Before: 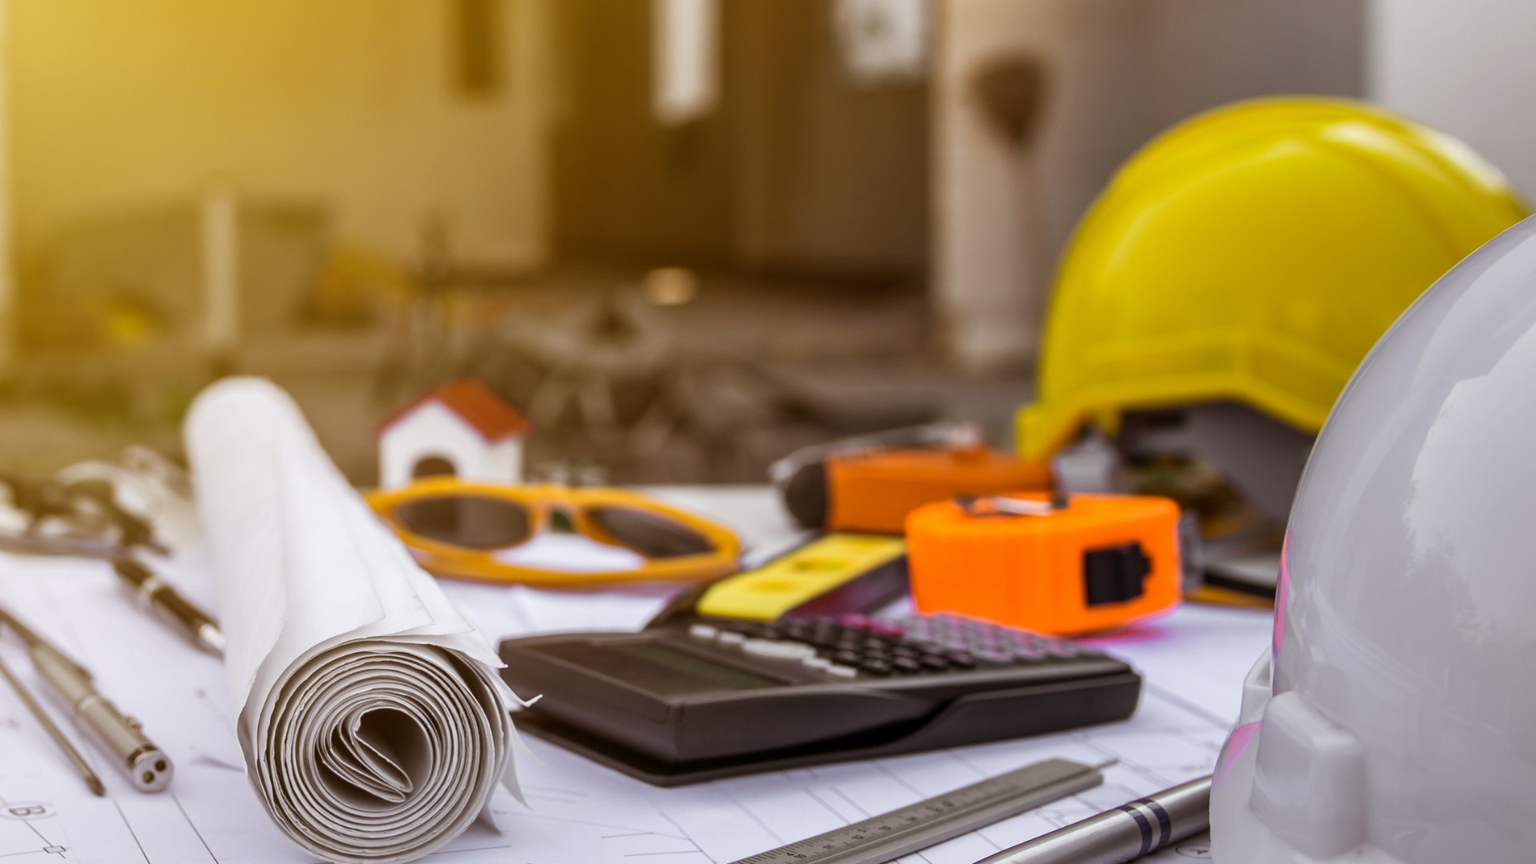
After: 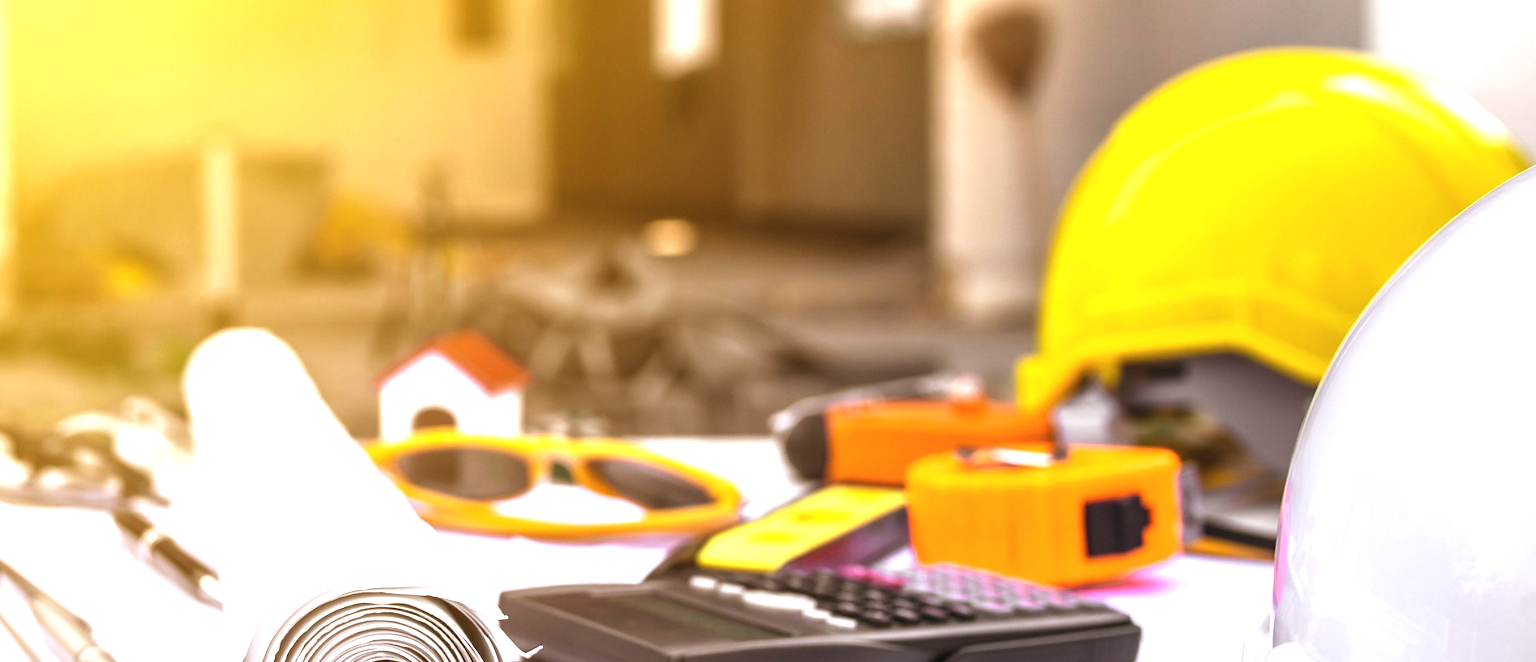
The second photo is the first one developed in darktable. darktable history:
crop: top 5.667%, bottom 17.637%
exposure: black level correction -0.002, exposure 1.35 EV, compensate highlight preservation false
